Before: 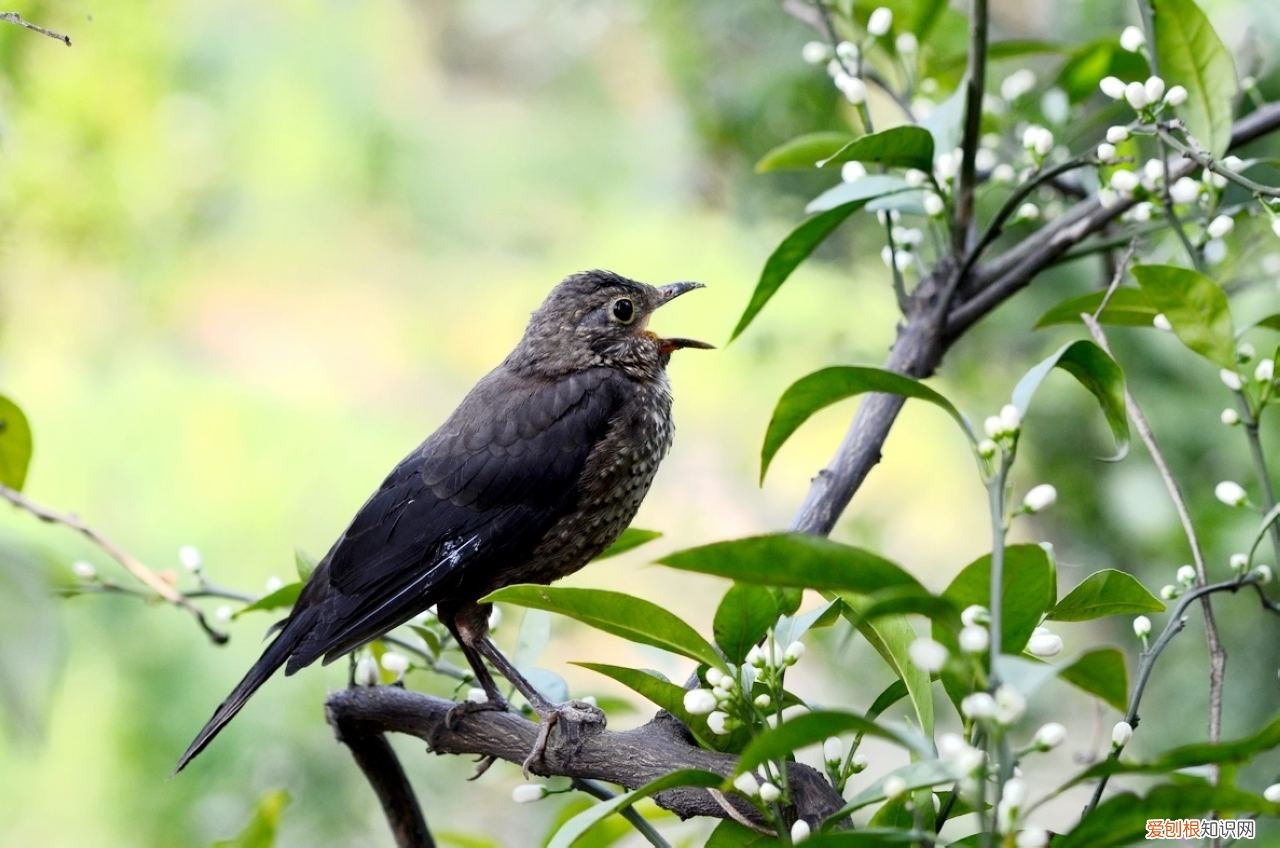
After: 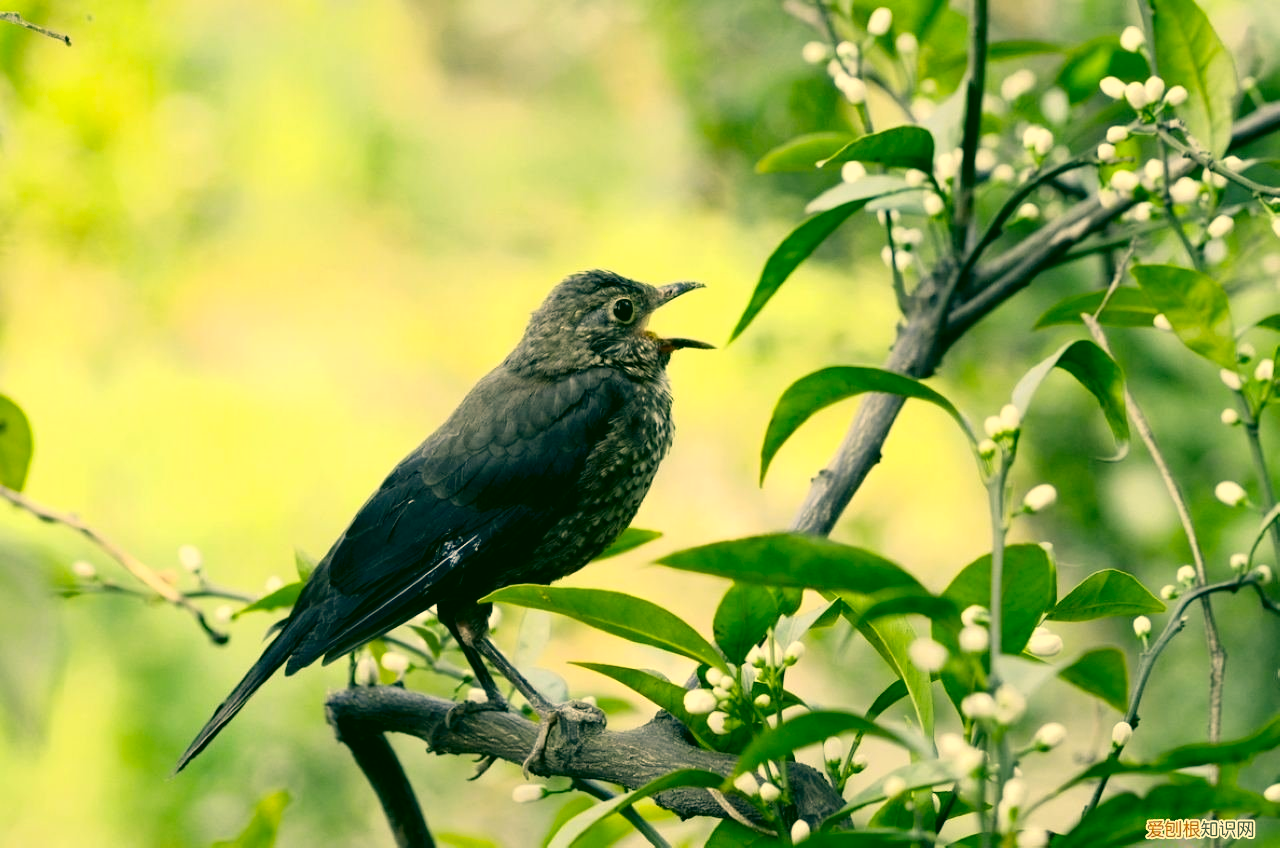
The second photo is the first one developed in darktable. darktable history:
shadows and highlights: radius 334.93, shadows 63.48, highlights 6.06, compress 87.7%, highlights color adjustment 39.73%, soften with gaussian
color correction: highlights a* 5.62, highlights b* 33.57, shadows a* -25.86, shadows b* 4.02
